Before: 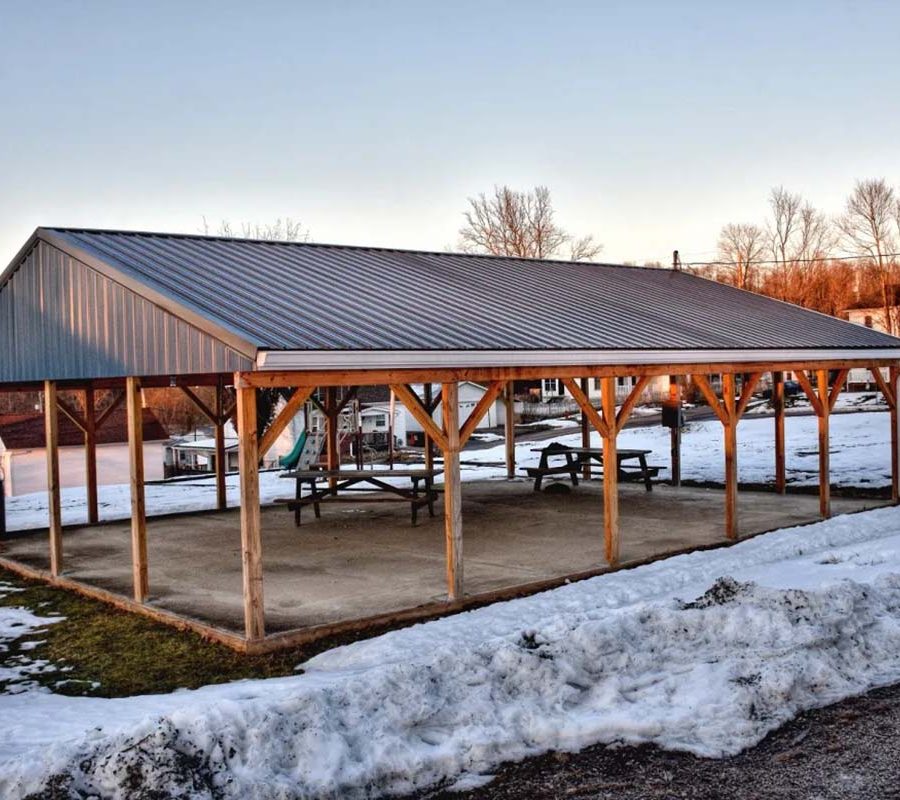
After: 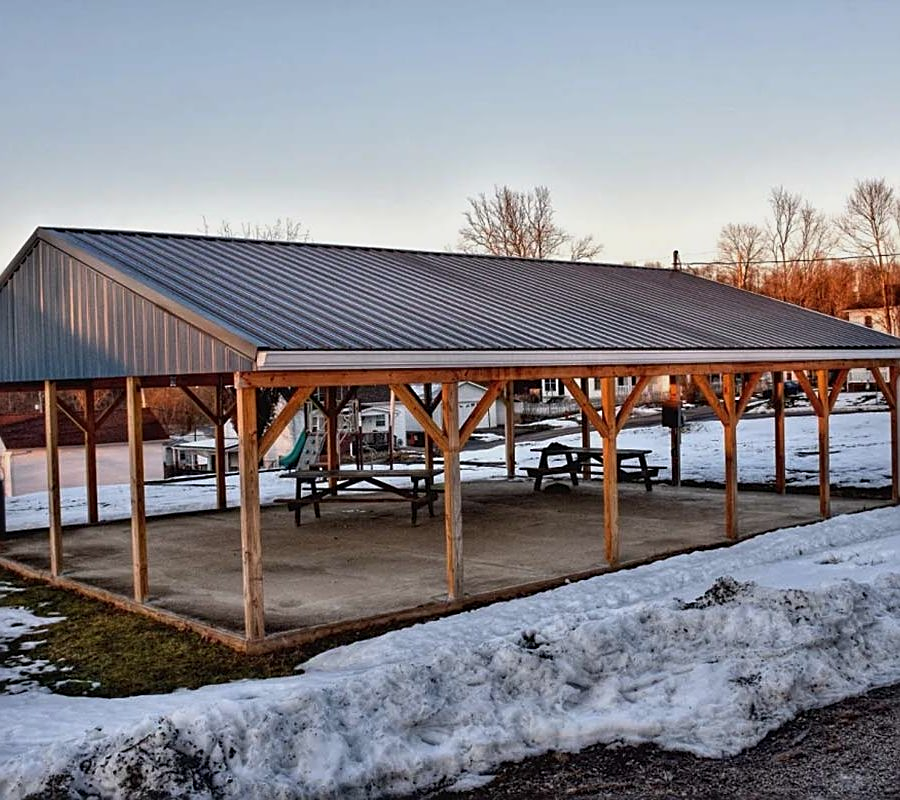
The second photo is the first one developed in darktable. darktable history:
sharpen: on, module defaults
tone equalizer: -8 EV 0.259 EV, -7 EV 0.408 EV, -6 EV 0.419 EV, -5 EV 0.284 EV, -3 EV -0.264 EV, -2 EV -0.396 EV, -1 EV -0.404 EV, +0 EV -0.26 EV, smoothing diameter 24.98%, edges refinement/feathering 6.51, preserve details guided filter
